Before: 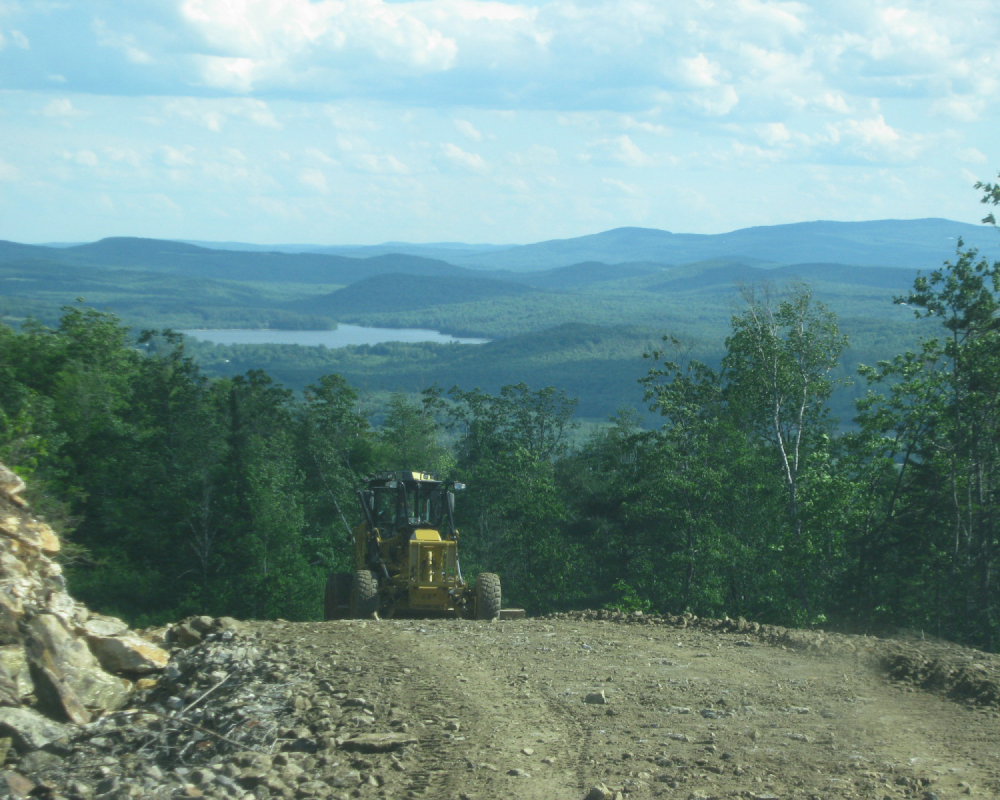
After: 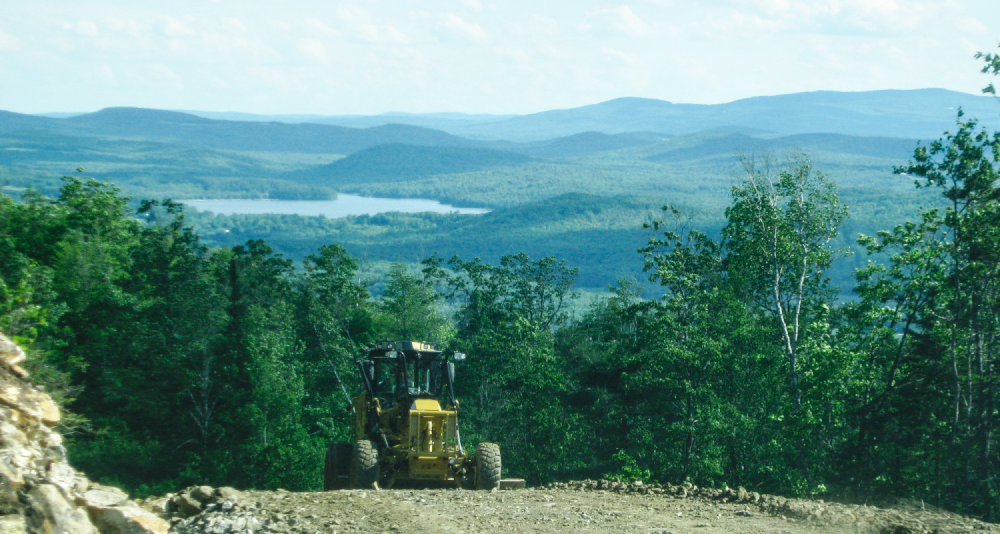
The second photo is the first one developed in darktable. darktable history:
crop: top 16.368%, bottom 16.784%
base curve: curves: ch0 [(0, 0) (0.036, 0.025) (0.121, 0.166) (0.206, 0.329) (0.605, 0.79) (1, 1)], preserve colors none
local contrast: on, module defaults
